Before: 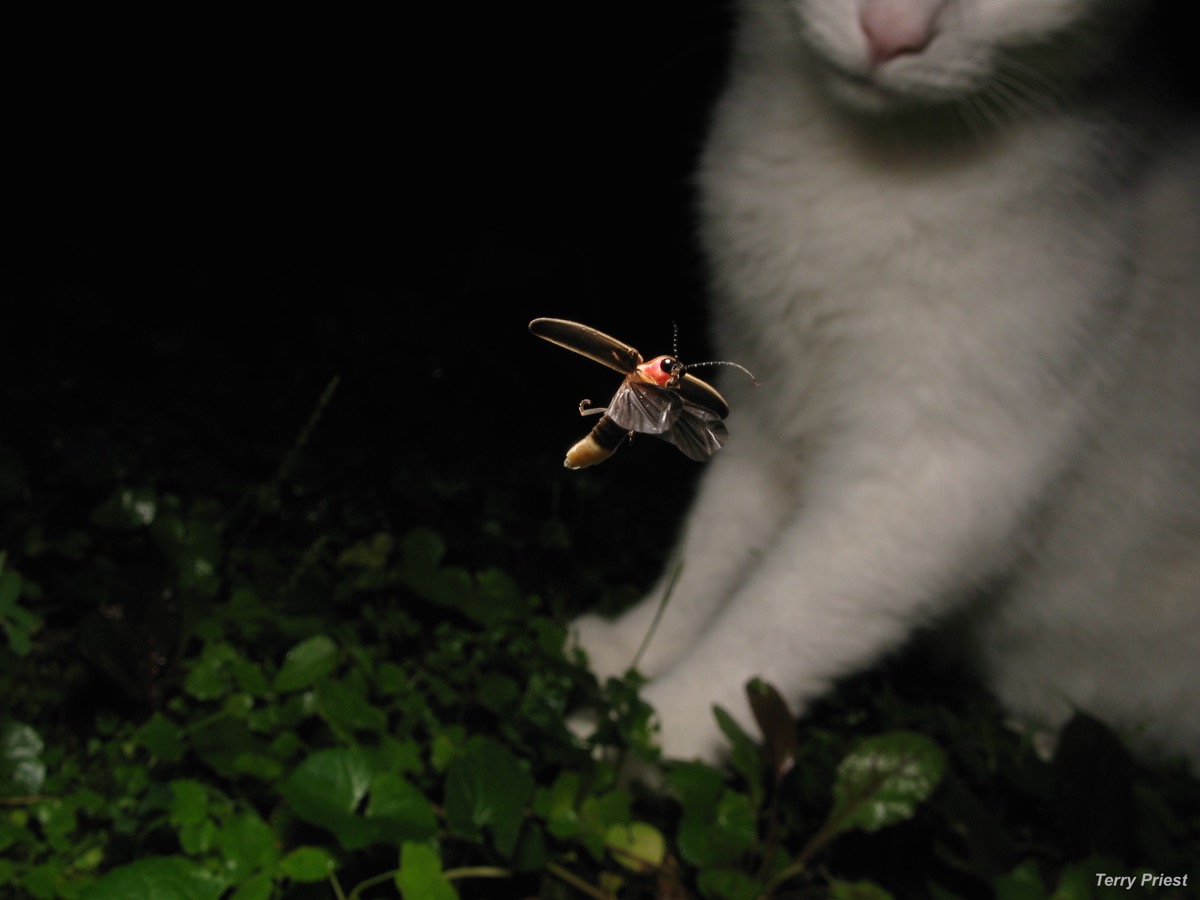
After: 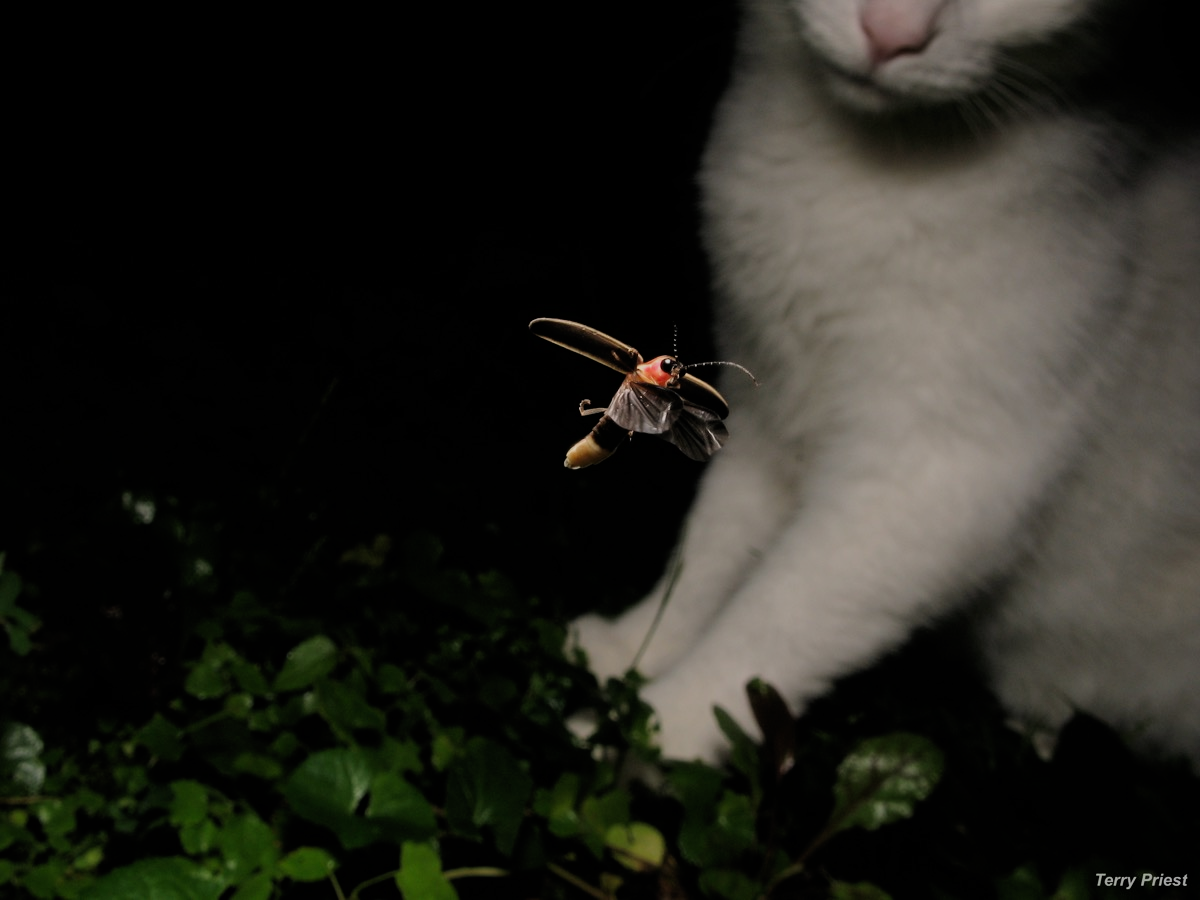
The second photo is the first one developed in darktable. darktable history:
filmic rgb: black relative exposure -7.27 EV, white relative exposure 5.08 EV, hardness 3.2, color science v6 (2022)
